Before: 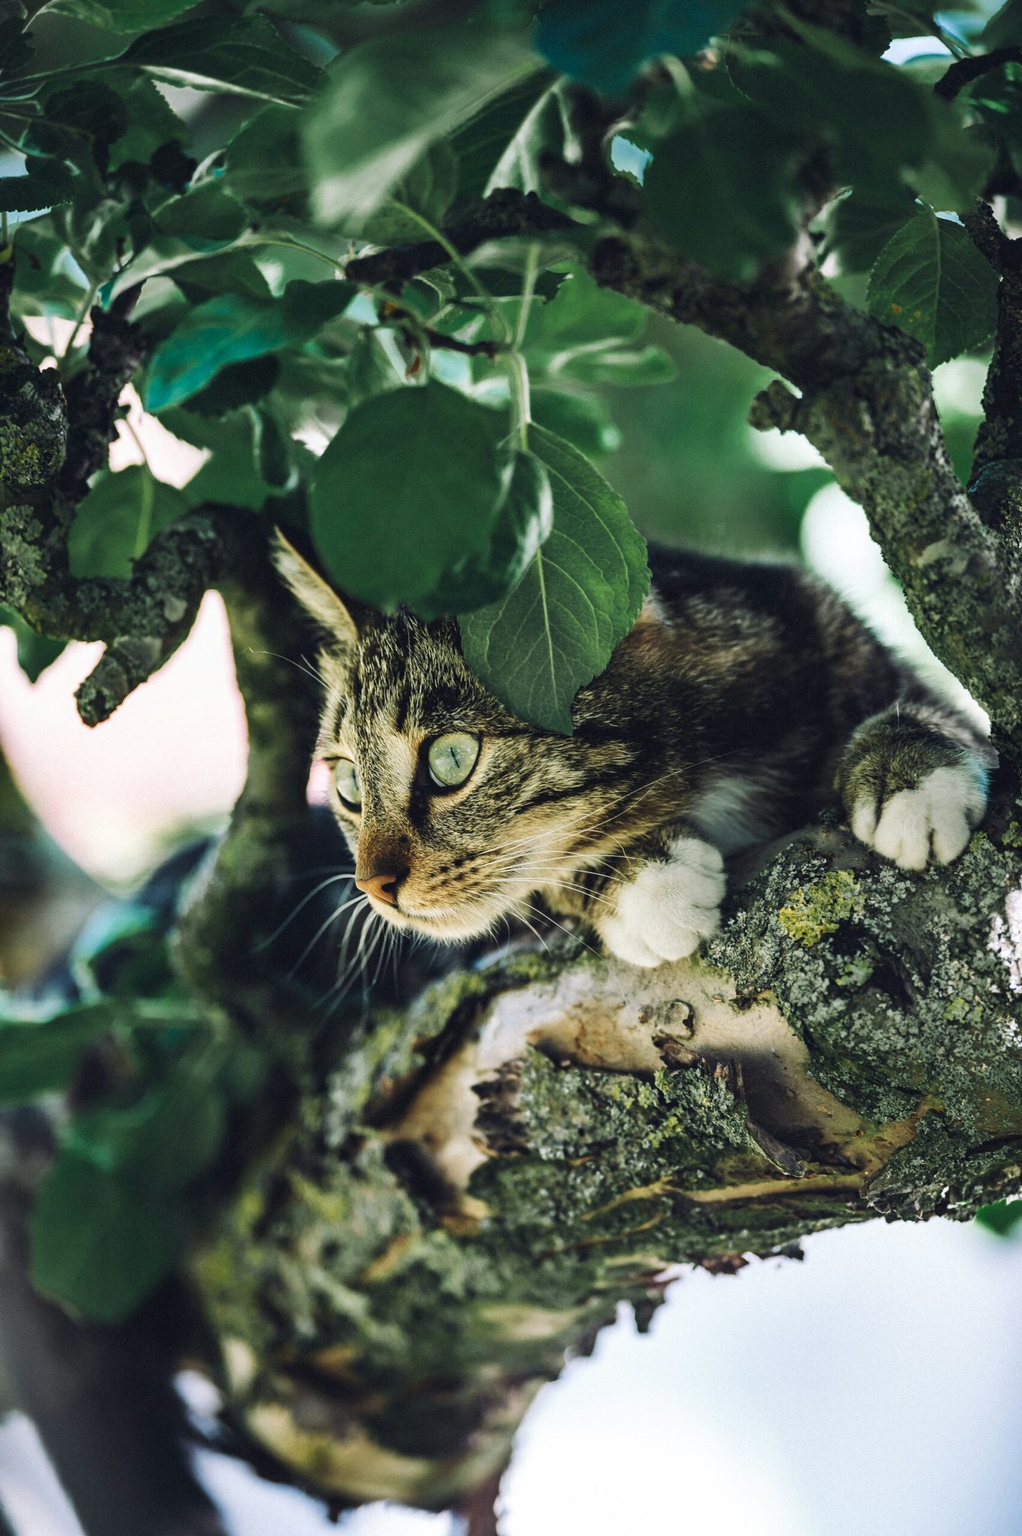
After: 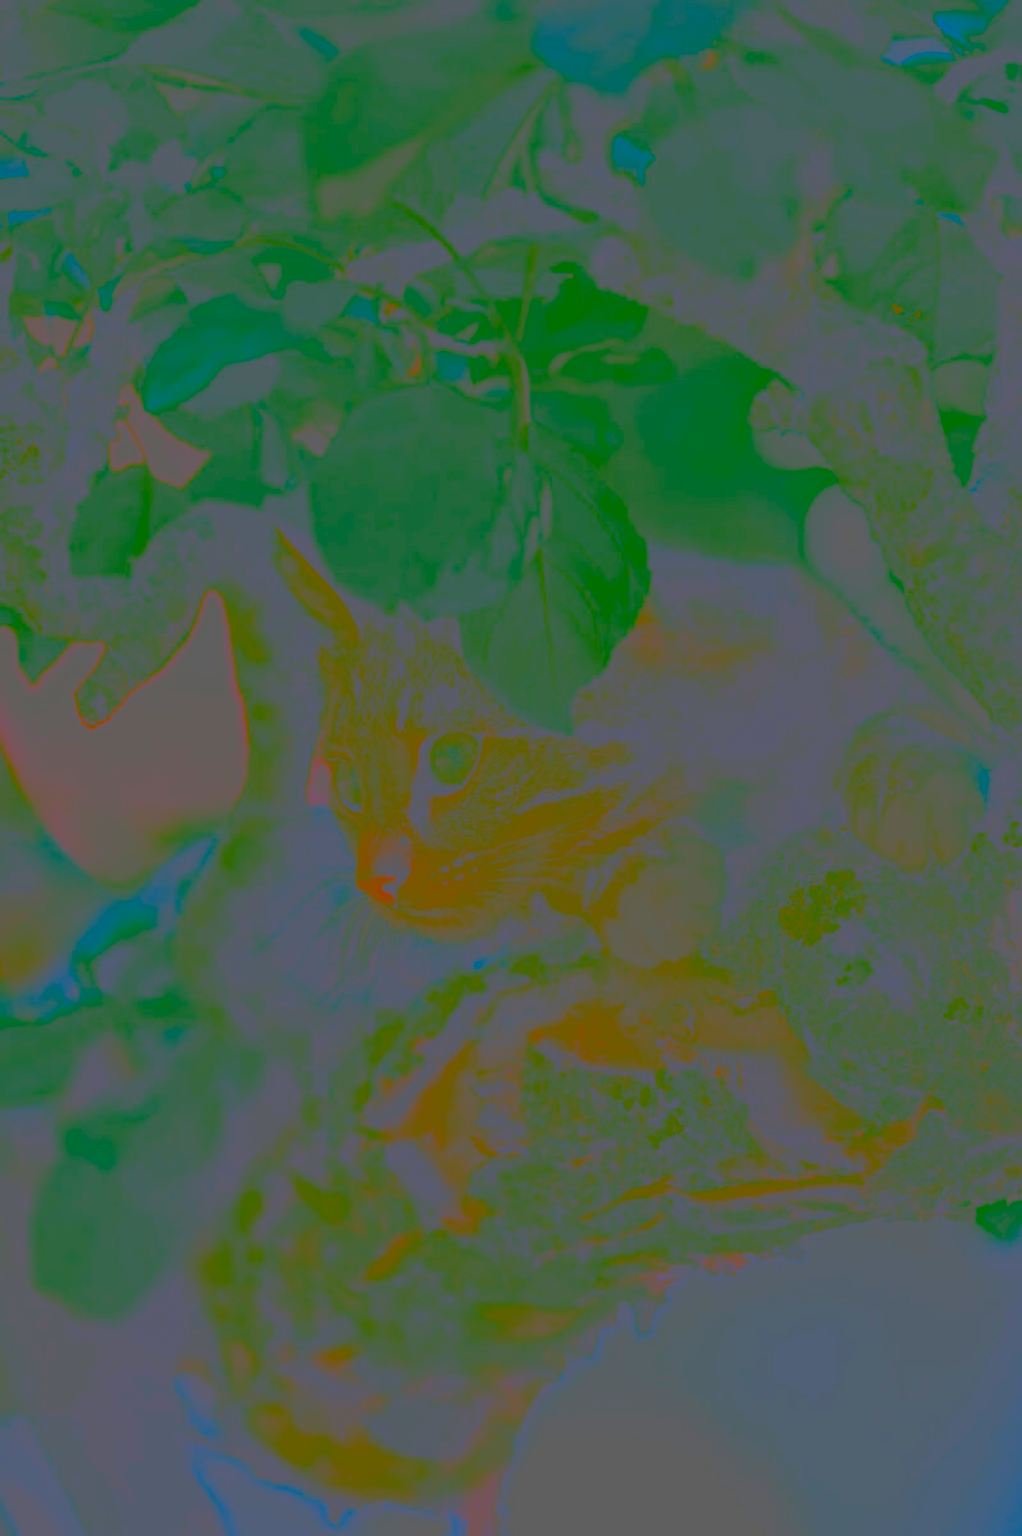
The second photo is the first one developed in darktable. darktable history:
local contrast: on, module defaults
contrast brightness saturation: contrast -0.99, brightness -0.17, saturation 0.75
